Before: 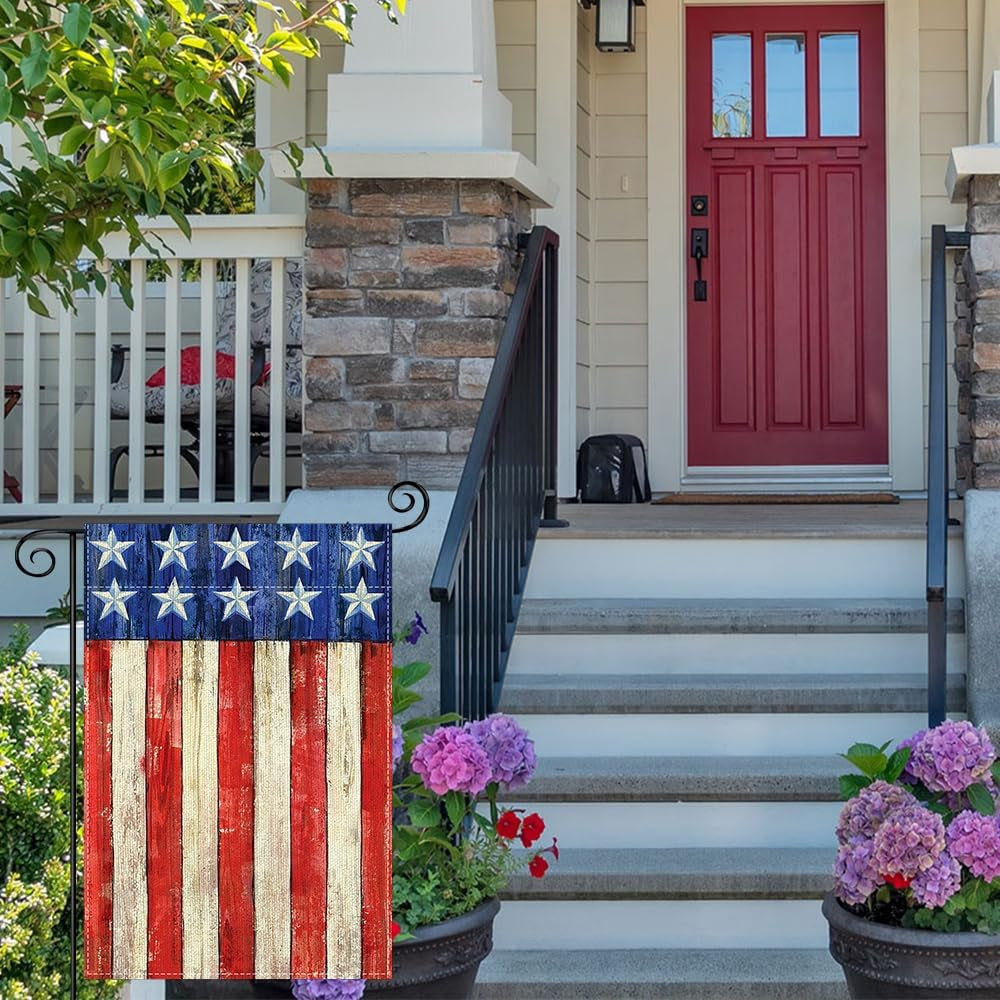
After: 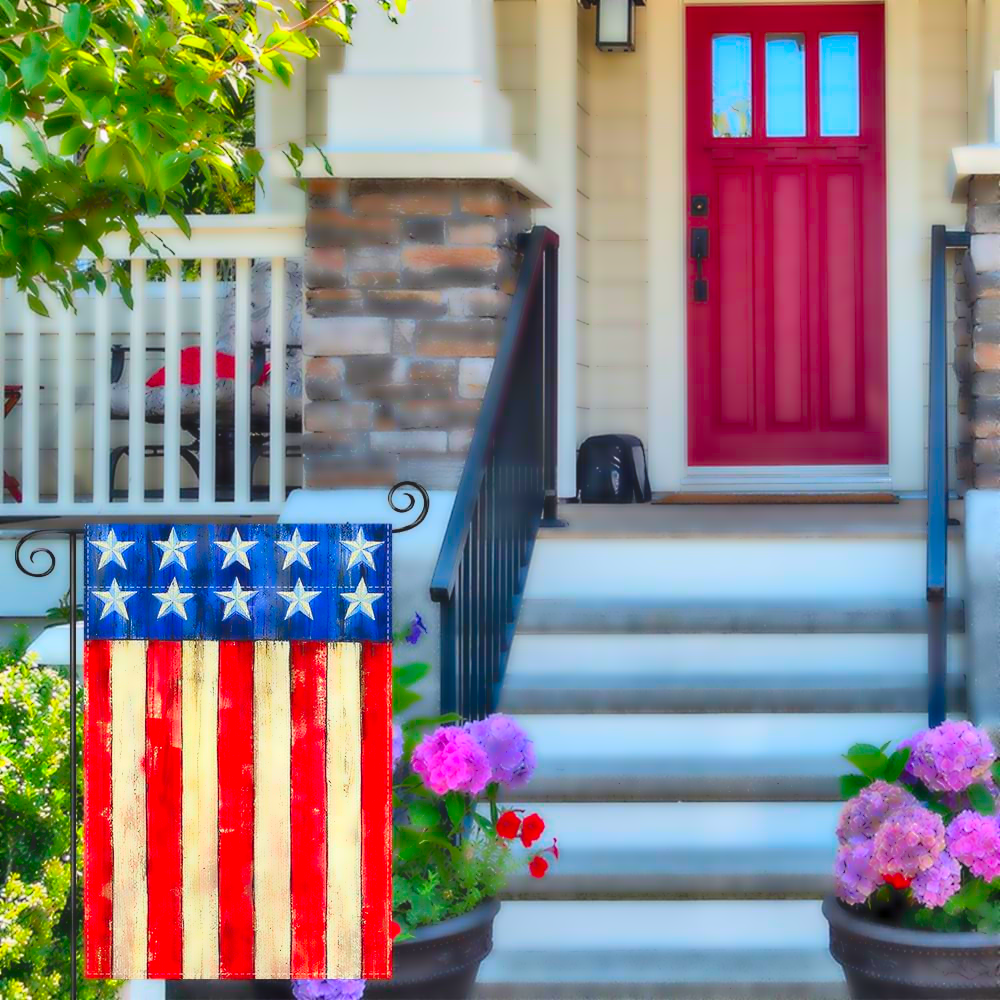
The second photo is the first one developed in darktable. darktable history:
lowpass: radius 4, soften with bilateral filter, unbound 0
shadows and highlights: soften with gaussian
contrast brightness saturation: contrast 0.2, brightness 0.2, saturation 0.8
local contrast: on, module defaults
